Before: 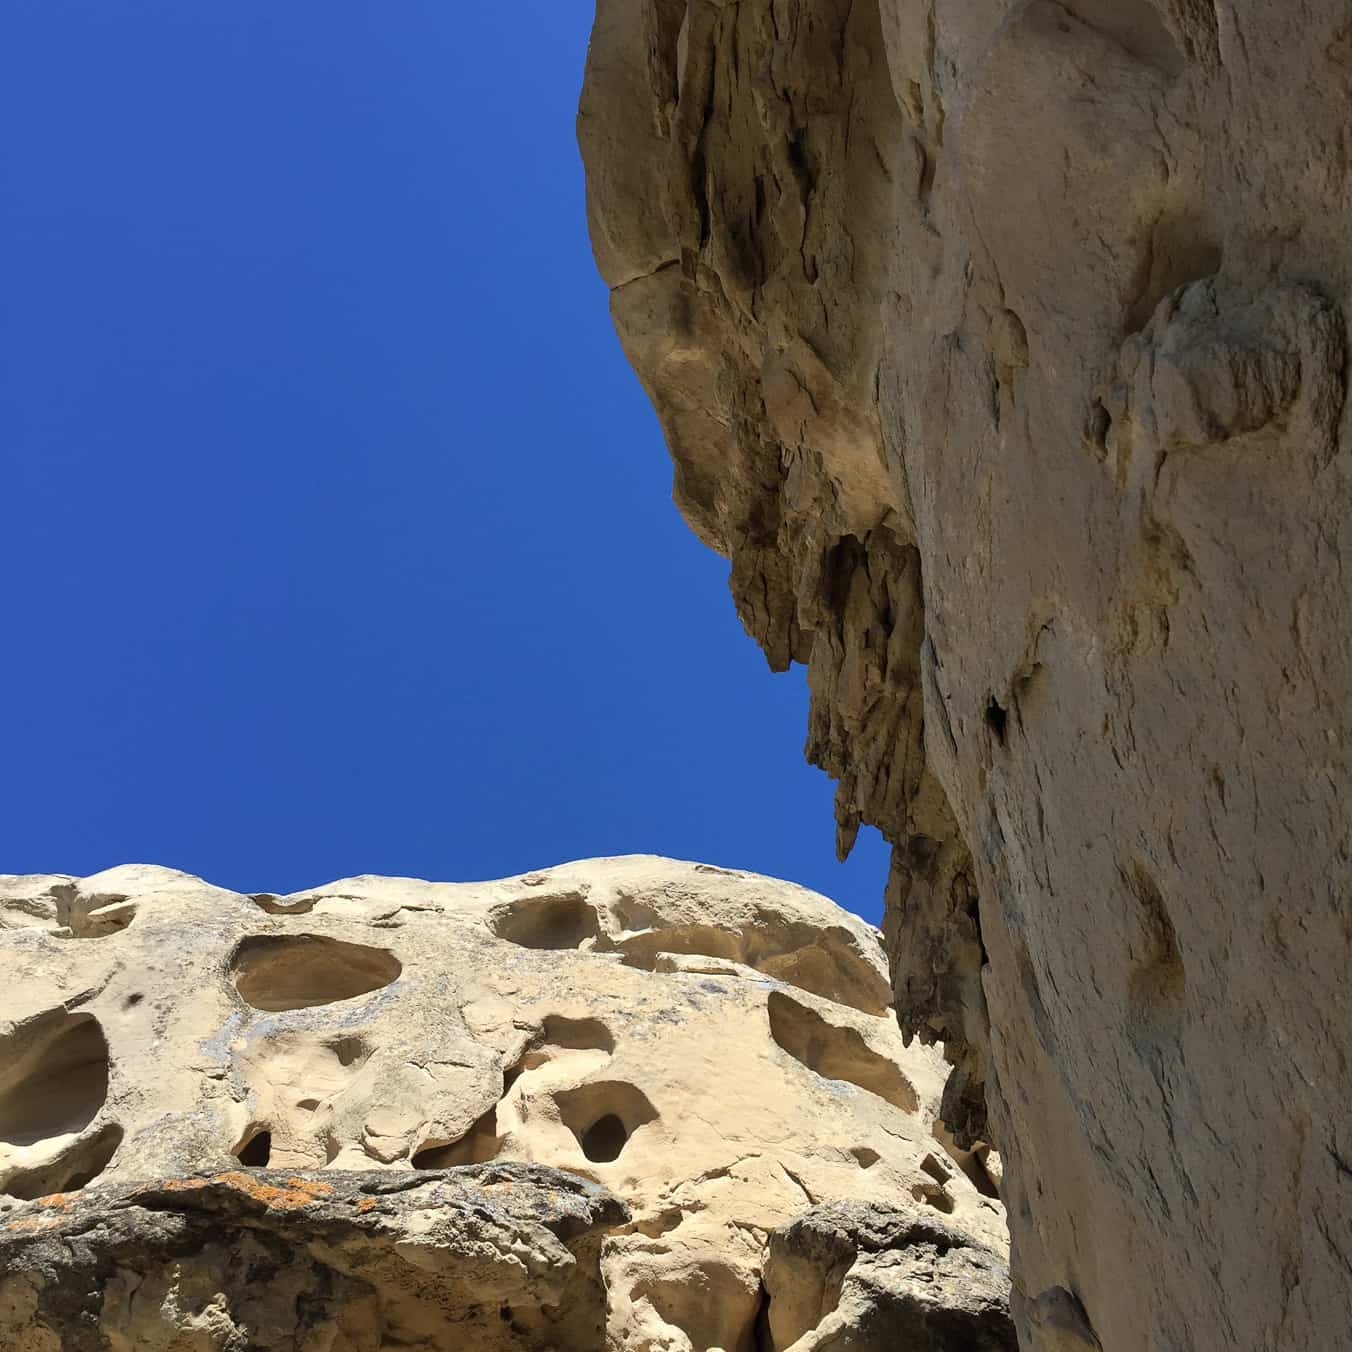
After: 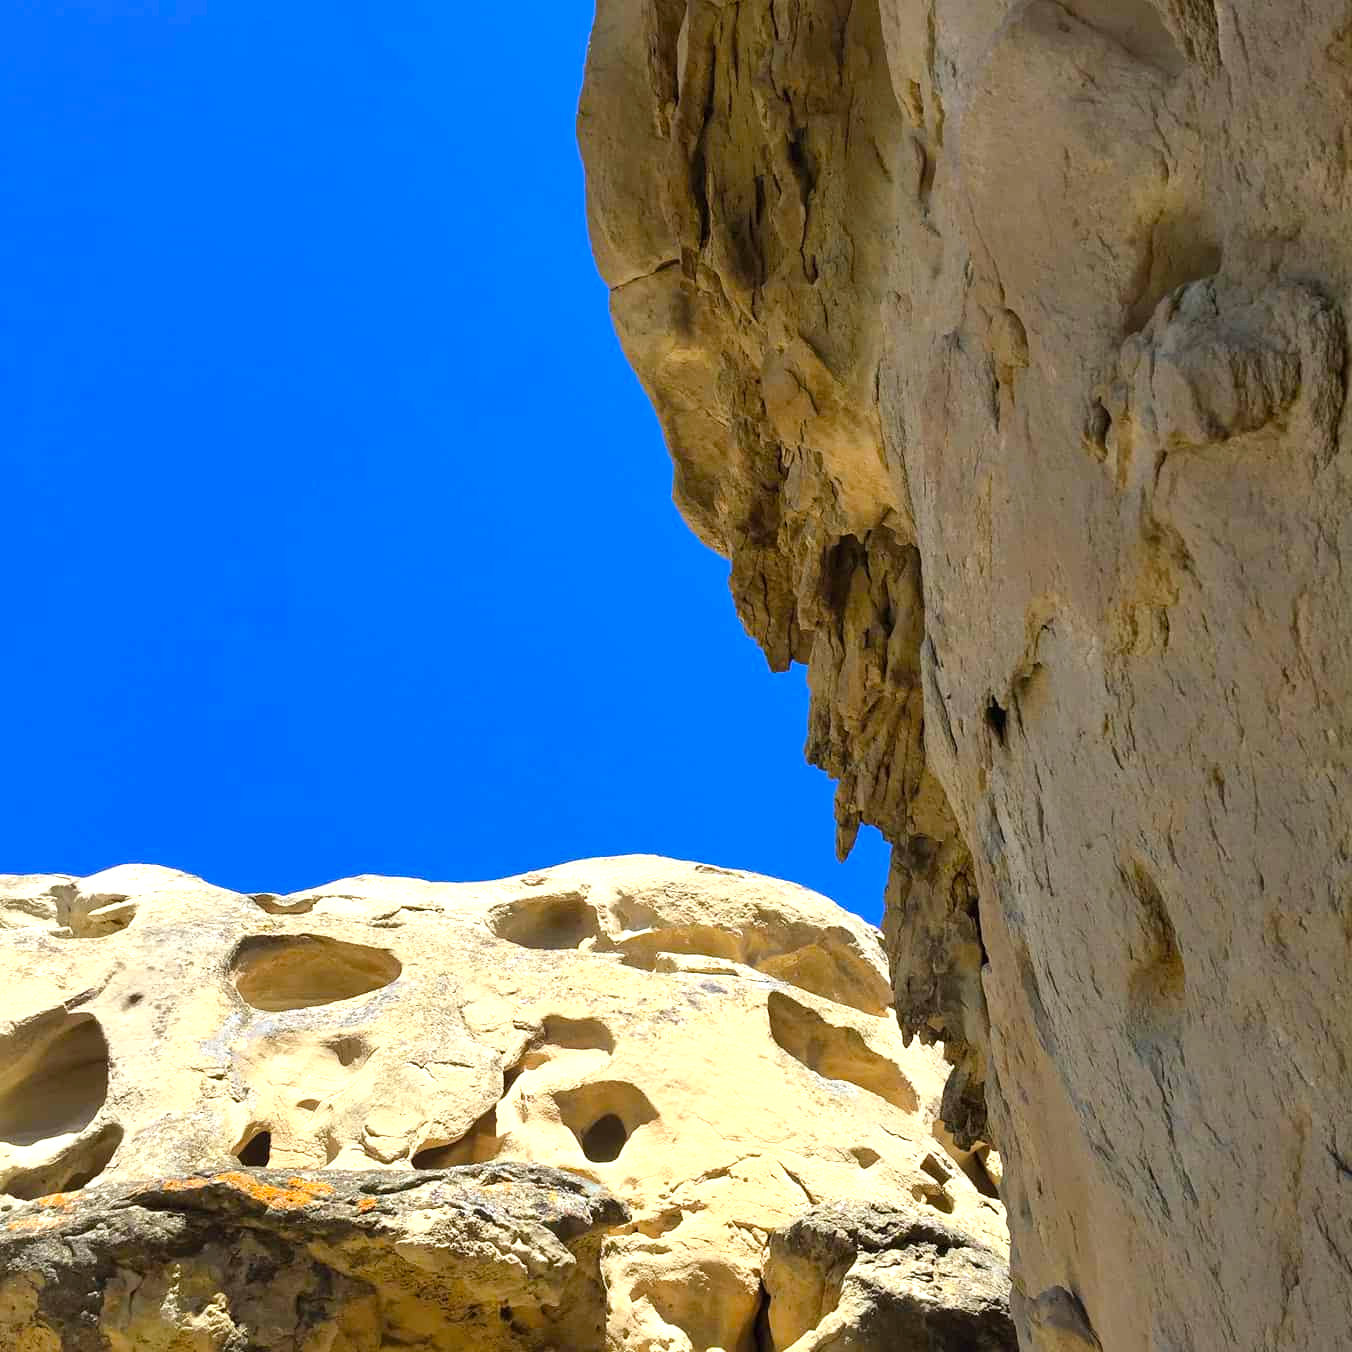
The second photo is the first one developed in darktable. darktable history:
exposure: exposure 0.6 EV, compensate highlight preservation false
color balance rgb: perceptual saturation grading › global saturation 25%, perceptual brilliance grading › mid-tones 10%, perceptual brilliance grading › shadows 15%, global vibrance 20%
